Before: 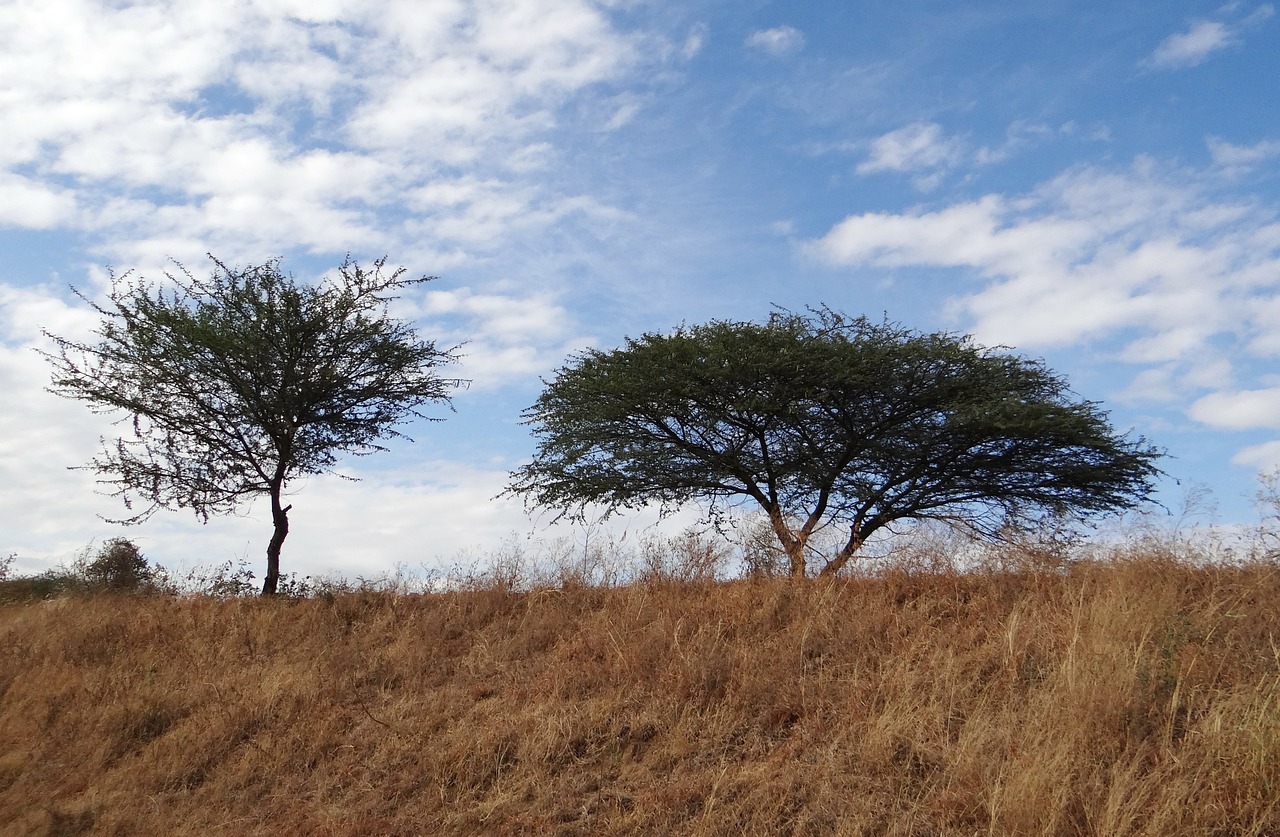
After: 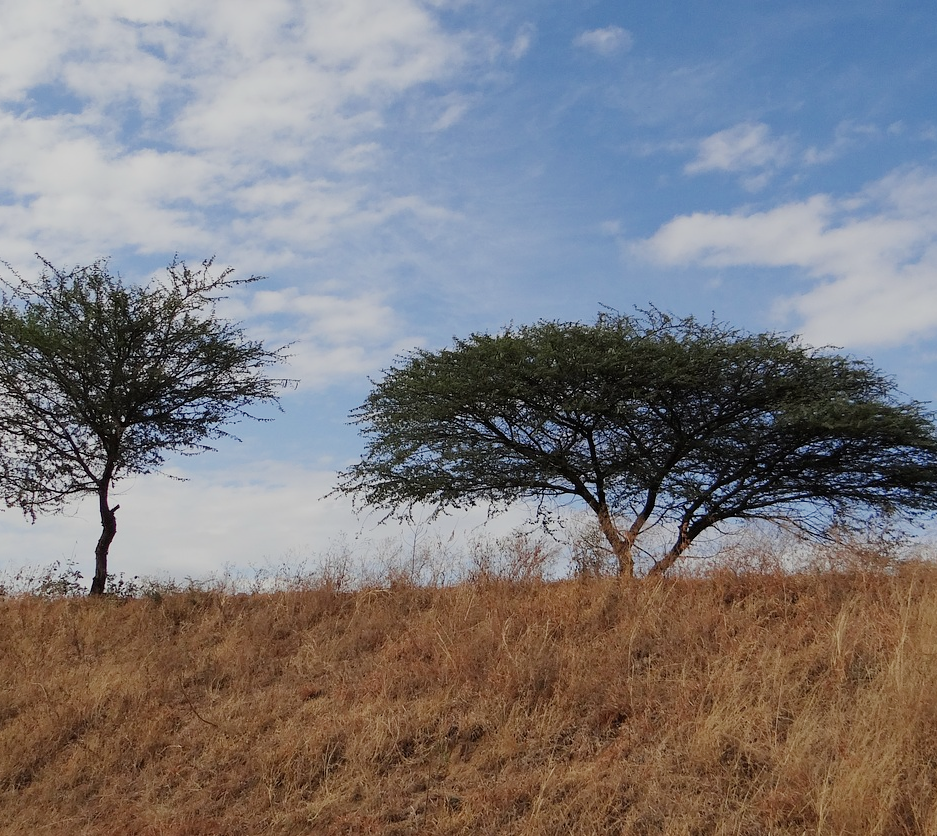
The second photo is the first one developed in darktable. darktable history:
filmic rgb: black relative exposure -13 EV, threshold 3 EV, target white luminance 85%, hardness 6.3, latitude 42.11%, contrast 0.858, shadows ↔ highlights balance 8.63%, color science v4 (2020), enable highlight reconstruction true
crop: left 13.443%, right 13.31%
